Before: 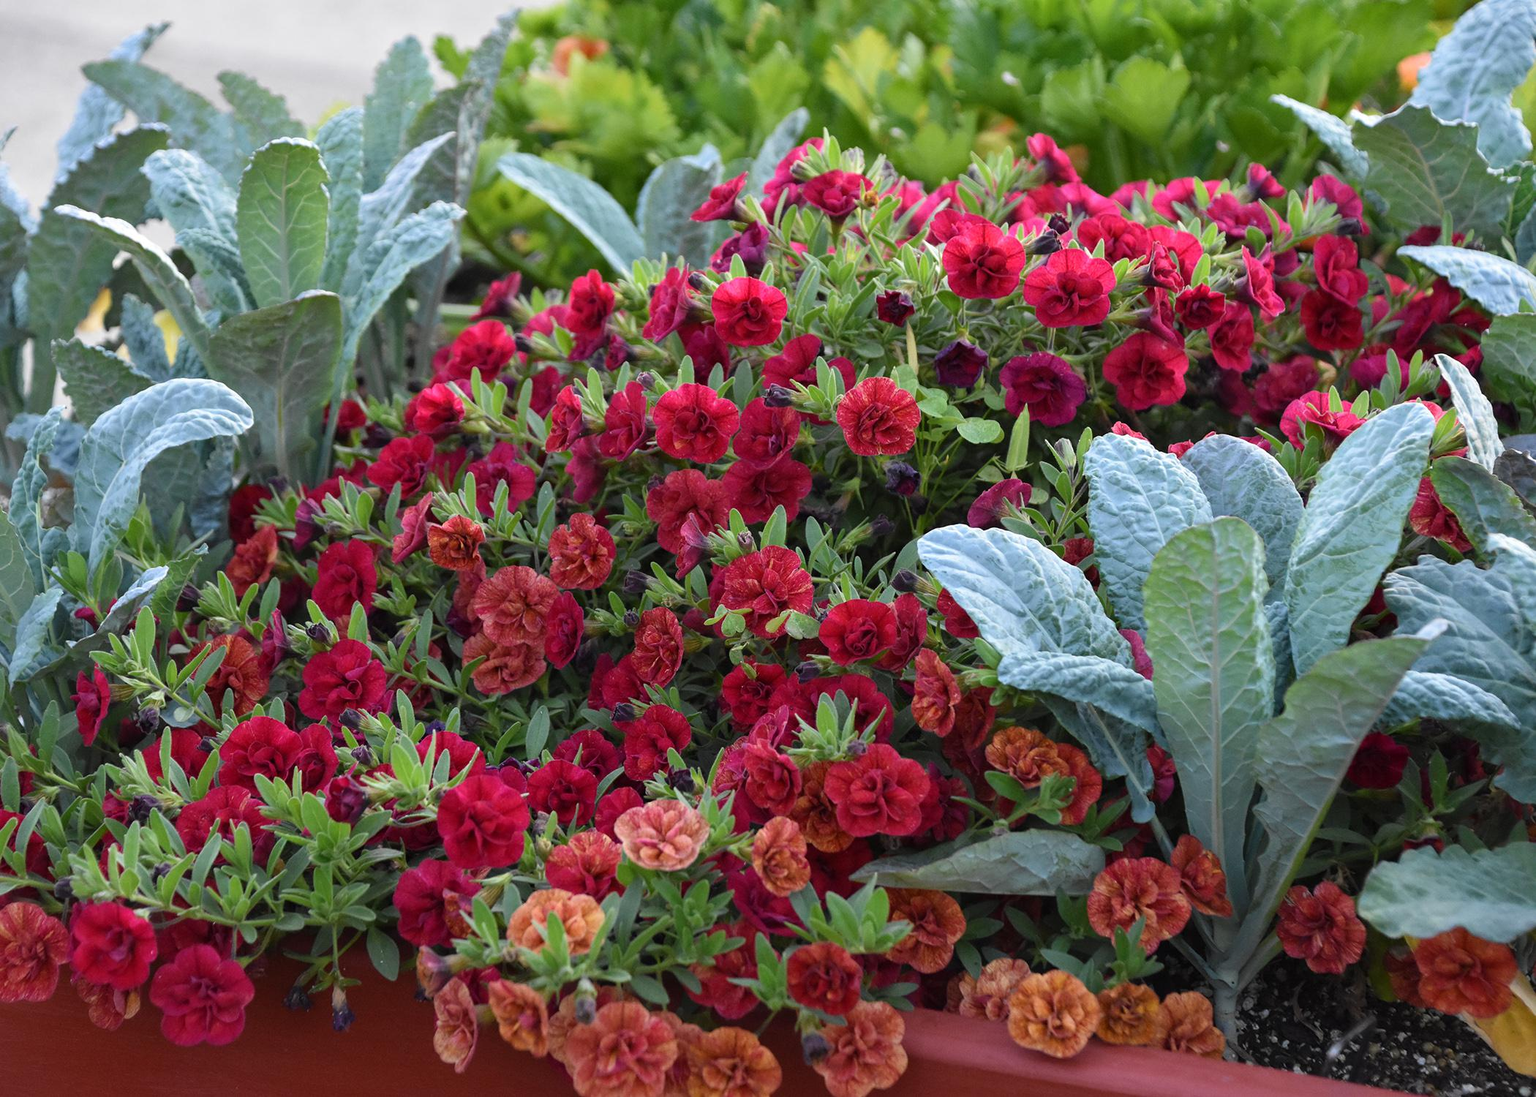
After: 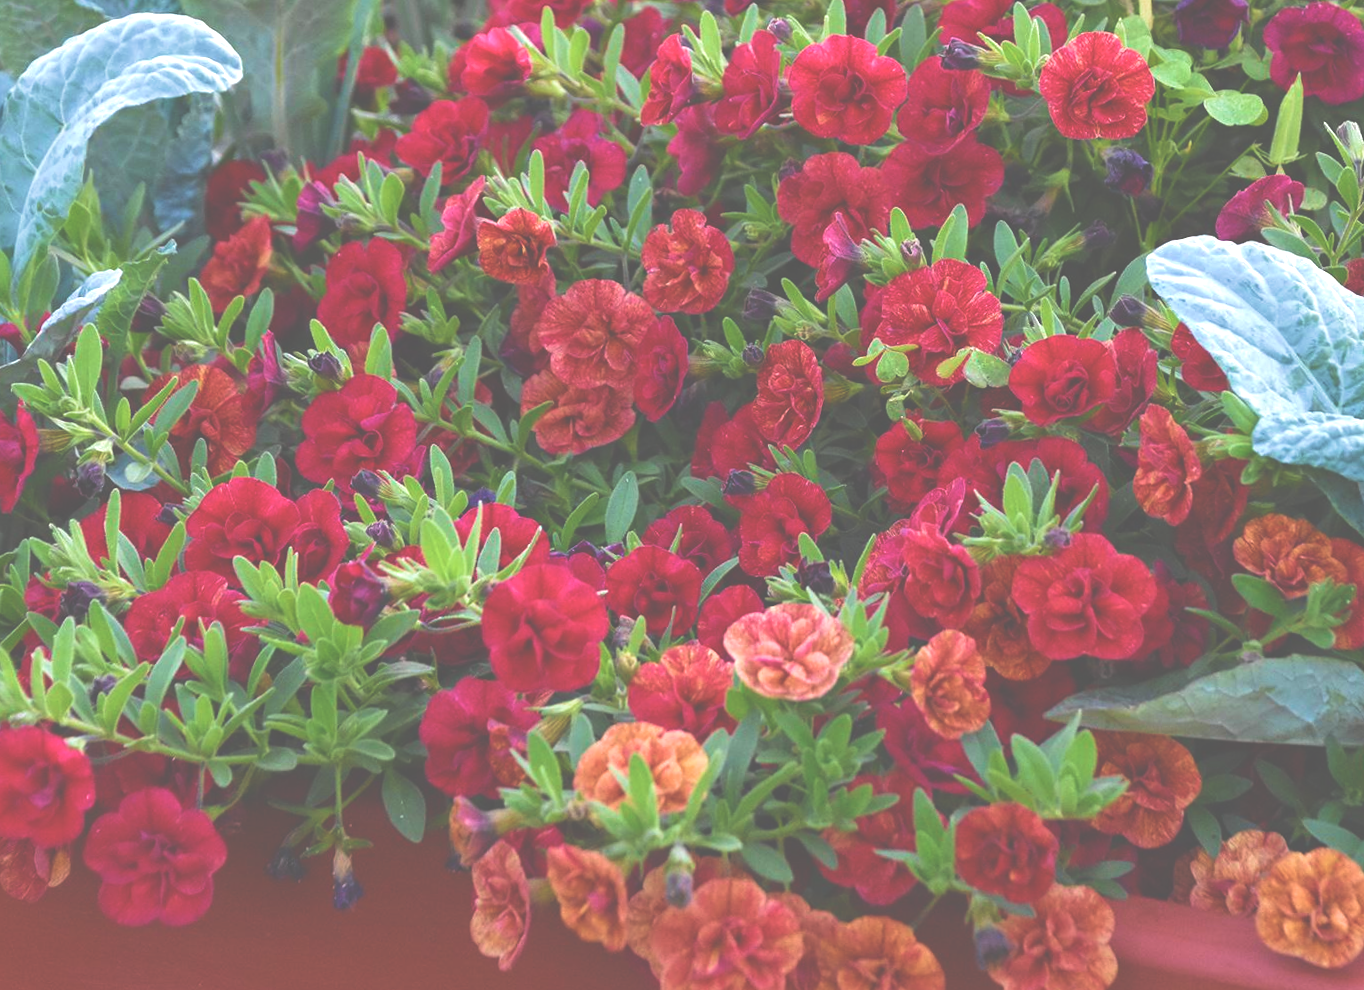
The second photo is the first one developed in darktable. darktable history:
exposure: black level correction -0.071, exposure 0.5 EV, compensate exposure bias true, compensate highlight preservation false
crop and rotate: angle -1.24°, left 3.809%, top 31.989%, right 29.262%
velvia: strength 49.7%
